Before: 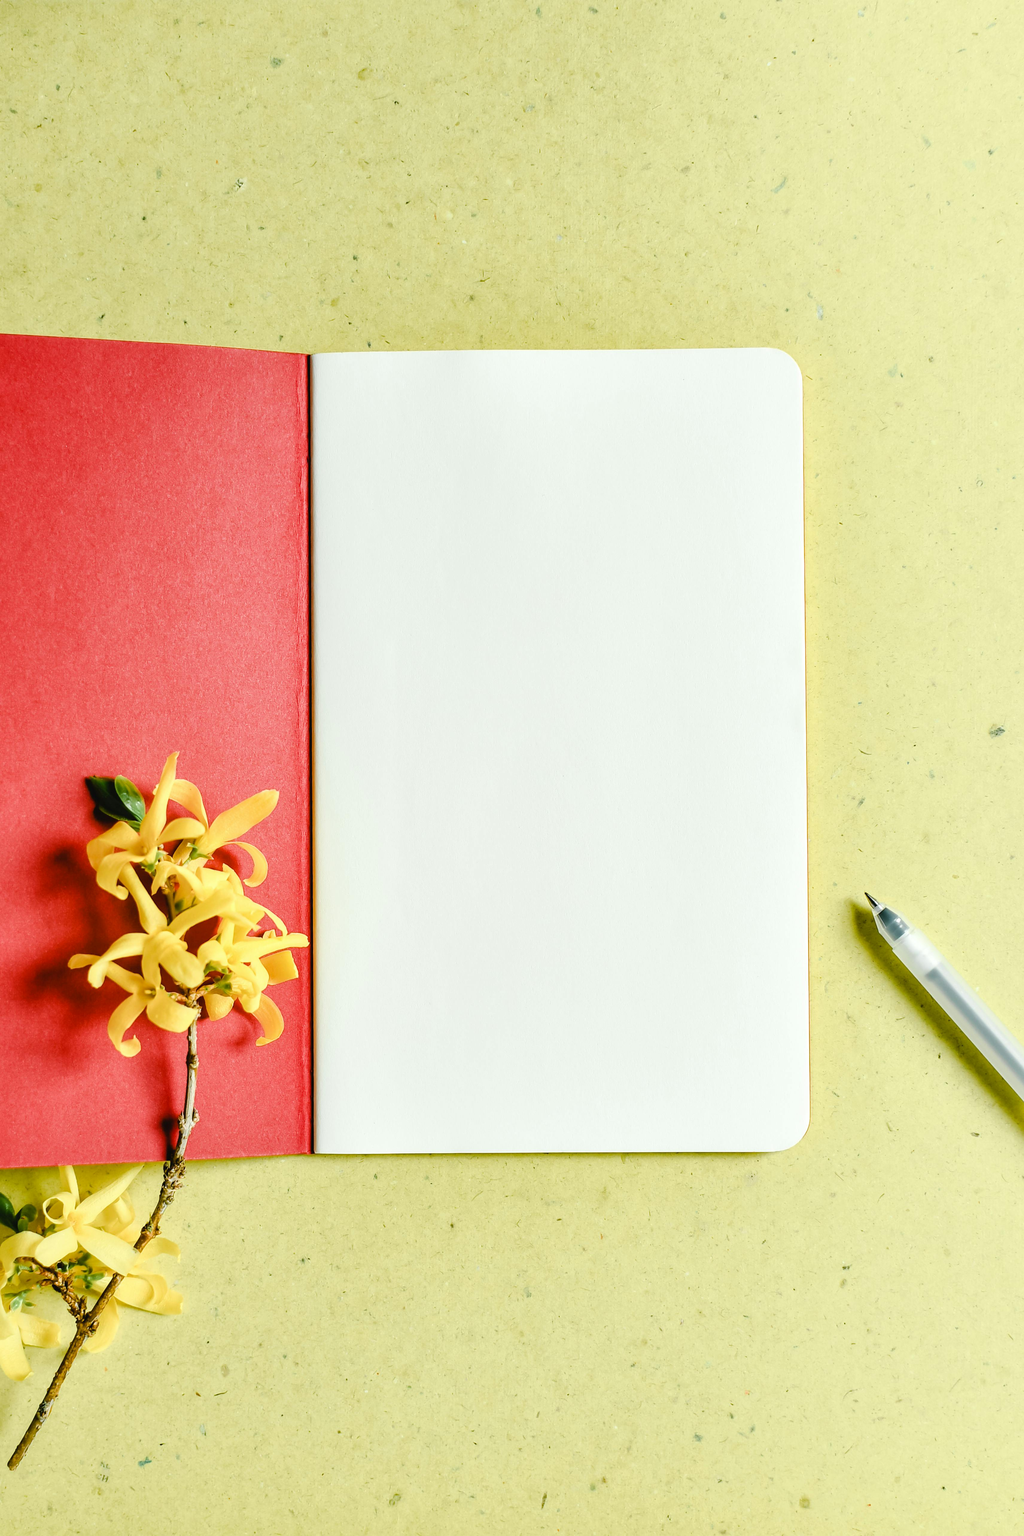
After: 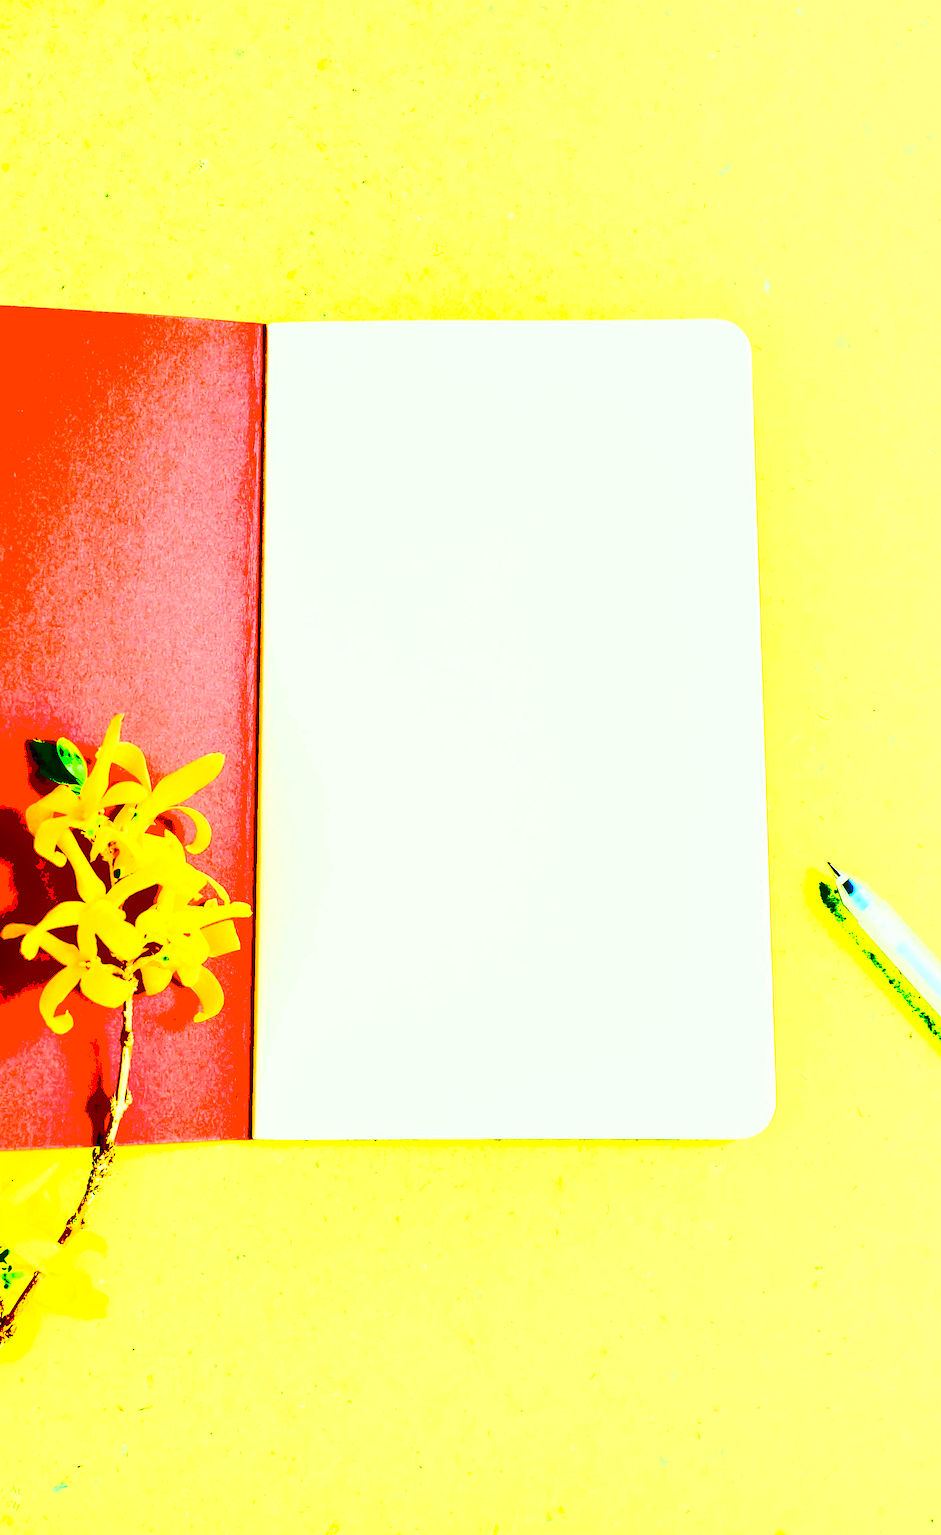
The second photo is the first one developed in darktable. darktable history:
exposure: black level correction 0.1, exposure 3 EV, compensate highlight preservation false
crop and rotate: left 2.536%, right 1.107%, bottom 2.246%
shadows and highlights: low approximation 0.01, soften with gaussian
rotate and perspective: rotation 0.215°, lens shift (vertical) -0.139, crop left 0.069, crop right 0.939, crop top 0.002, crop bottom 0.996
